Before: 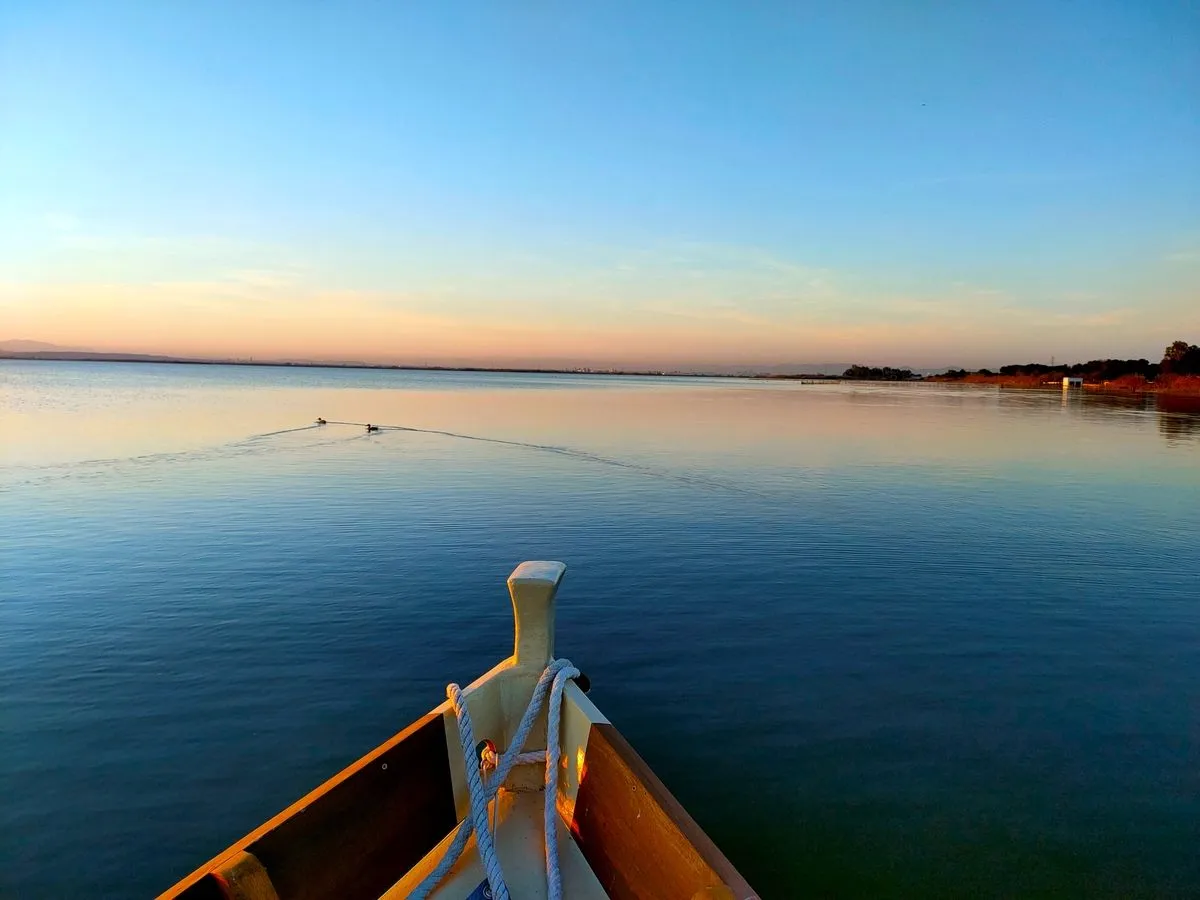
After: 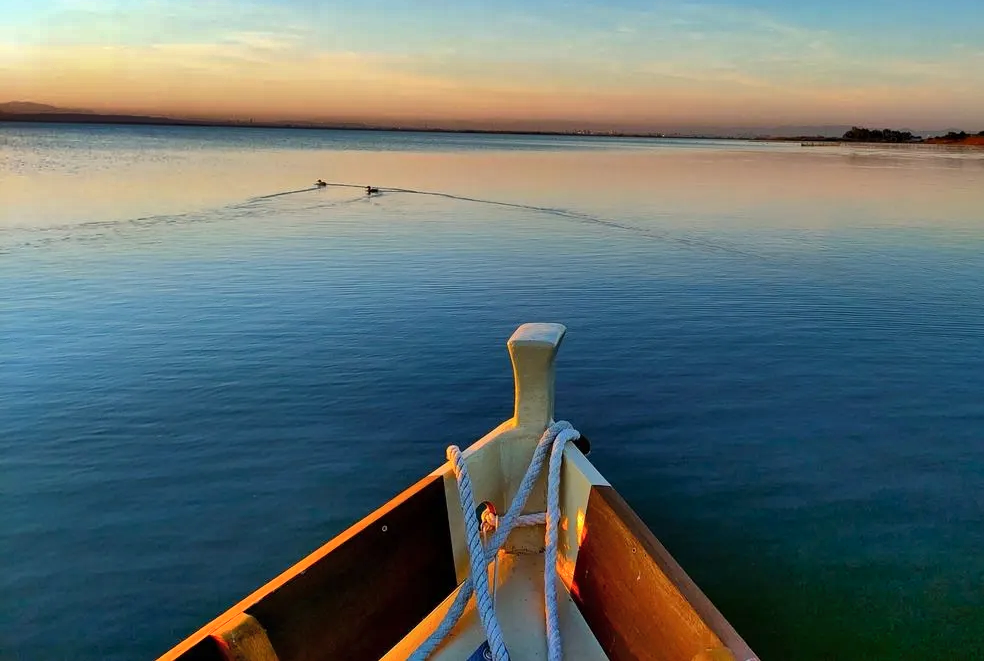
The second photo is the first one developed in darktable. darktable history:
shadows and highlights: white point adjustment 0.1, highlights -70, soften with gaussian
crop: top 26.531%, right 17.959%
